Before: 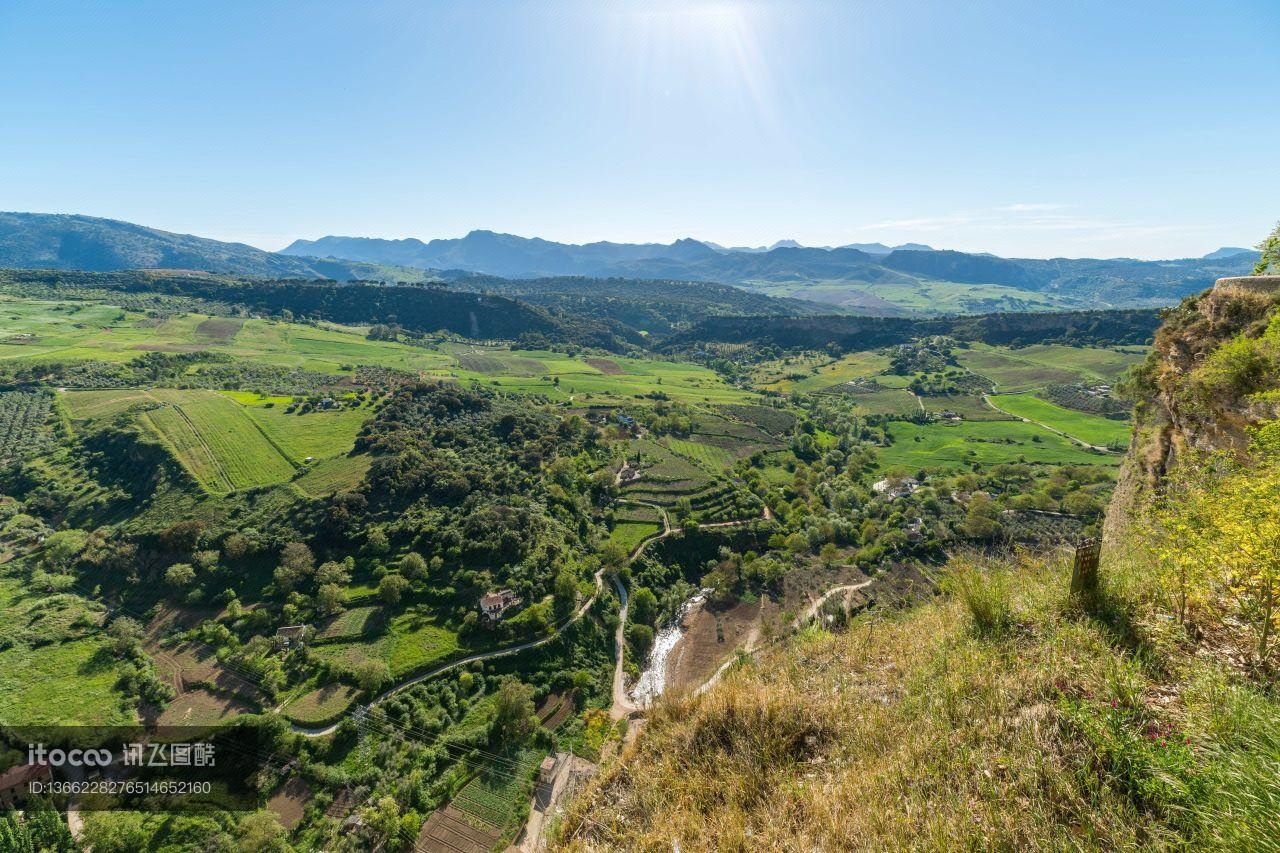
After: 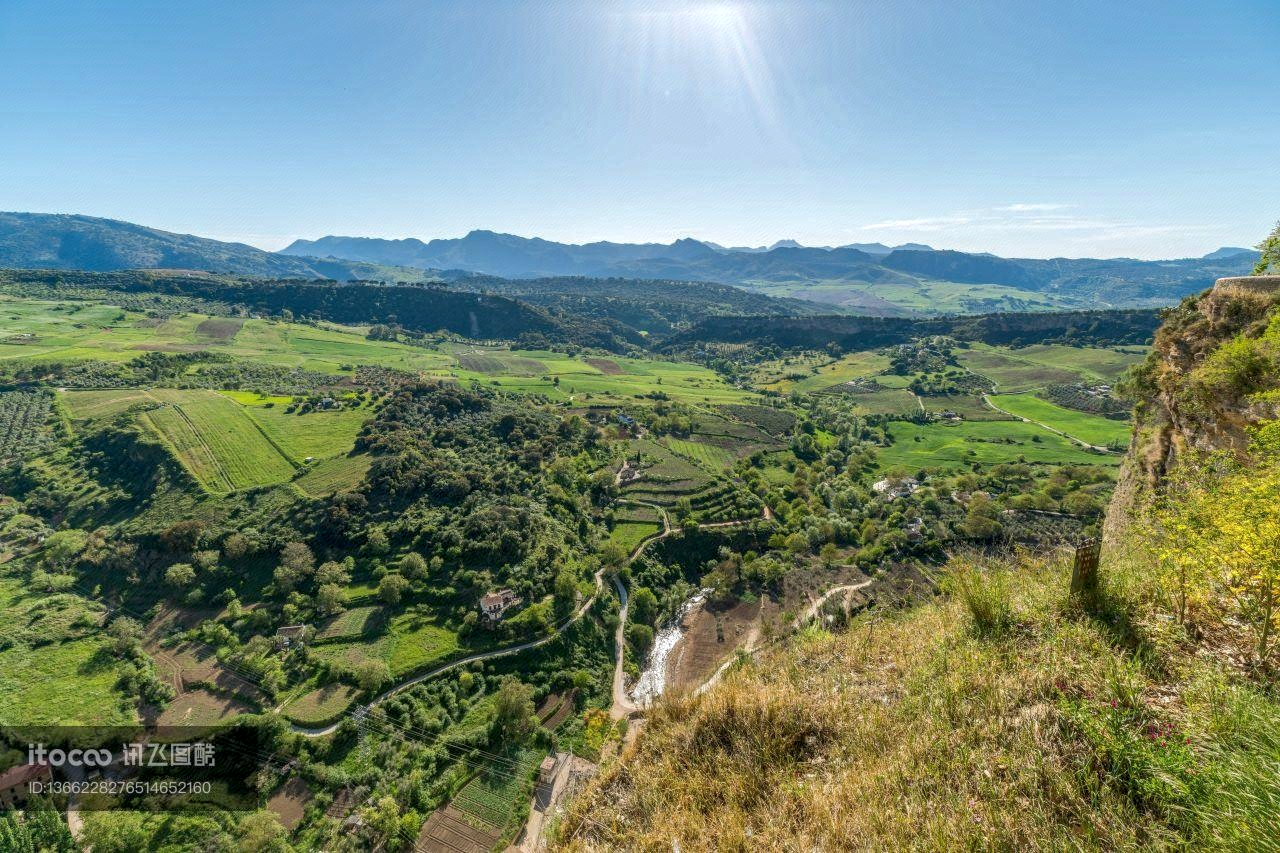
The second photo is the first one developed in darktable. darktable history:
local contrast: detail 130%
shadows and highlights: on, module defaults
